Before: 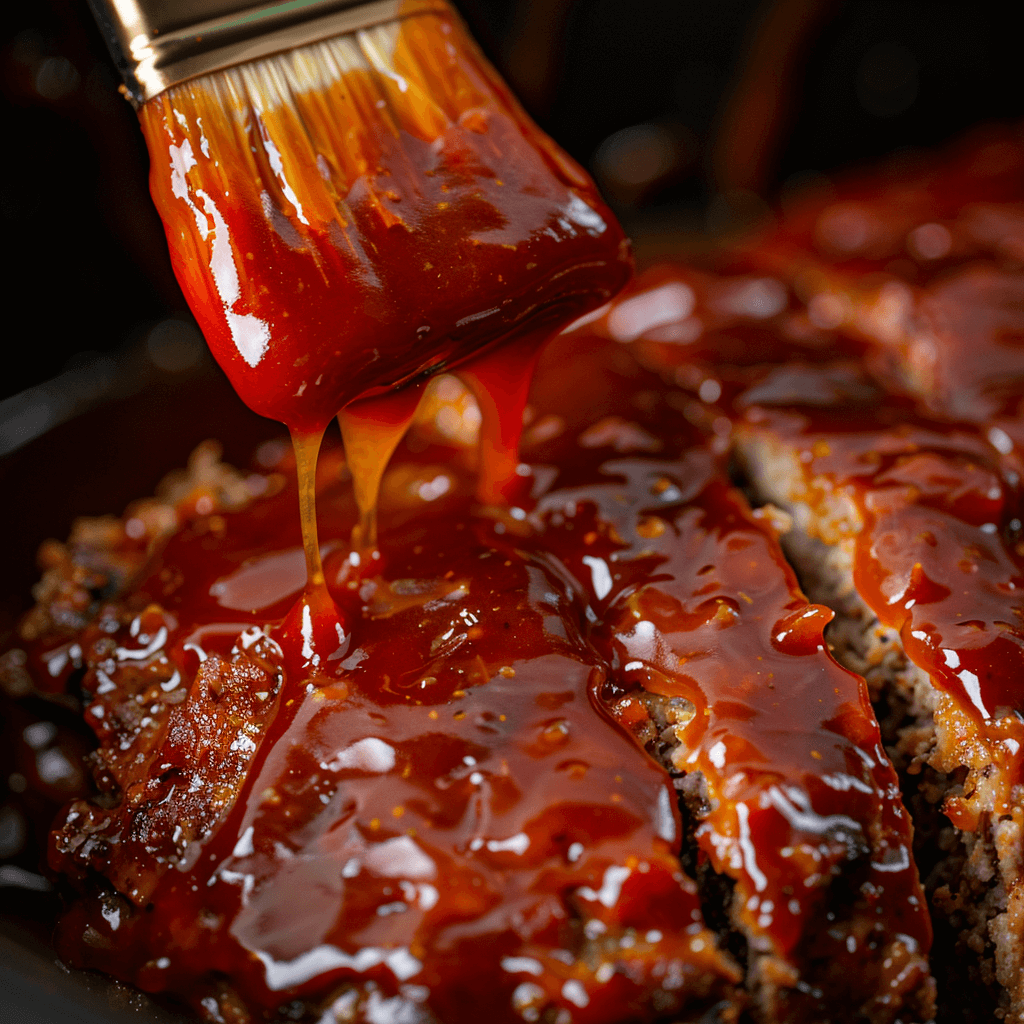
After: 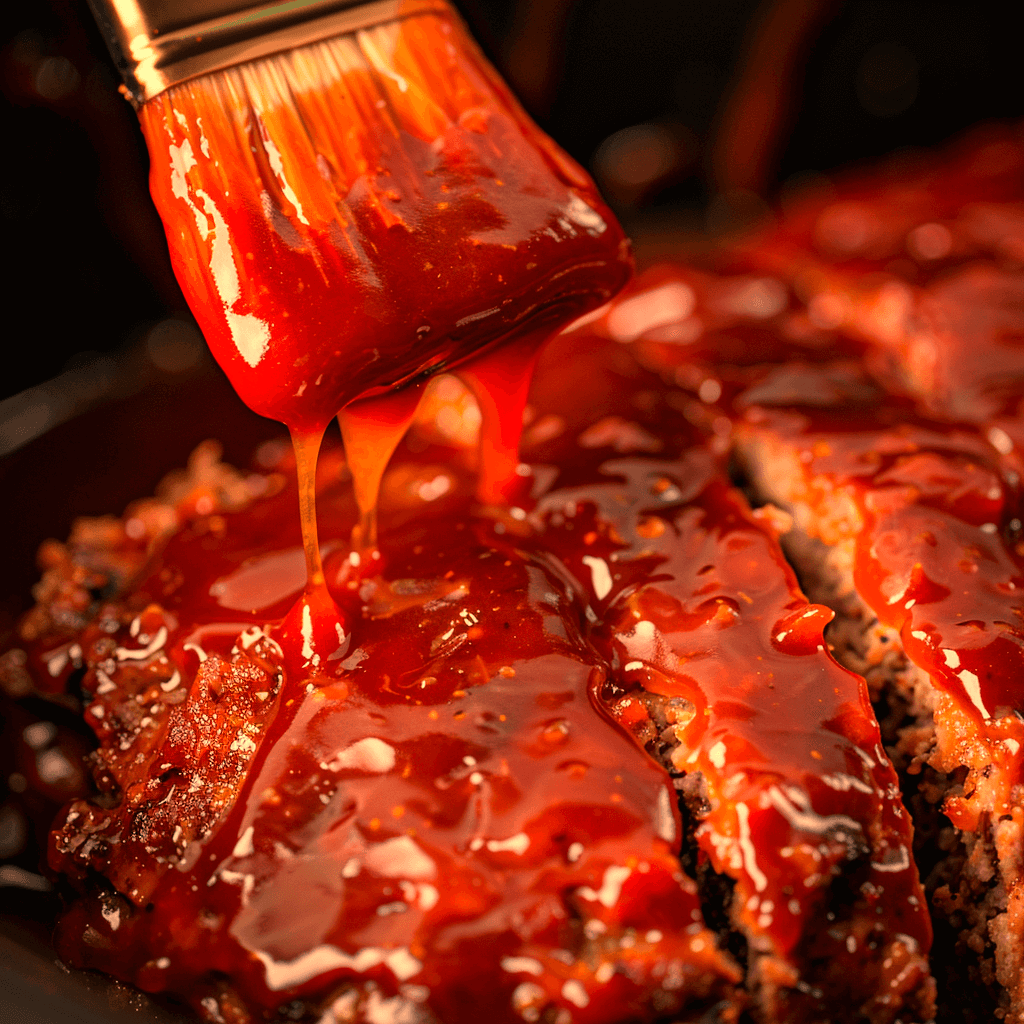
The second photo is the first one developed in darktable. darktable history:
tone equalizer: on, module defaults
white balance: red 1.467, blue 0.684
